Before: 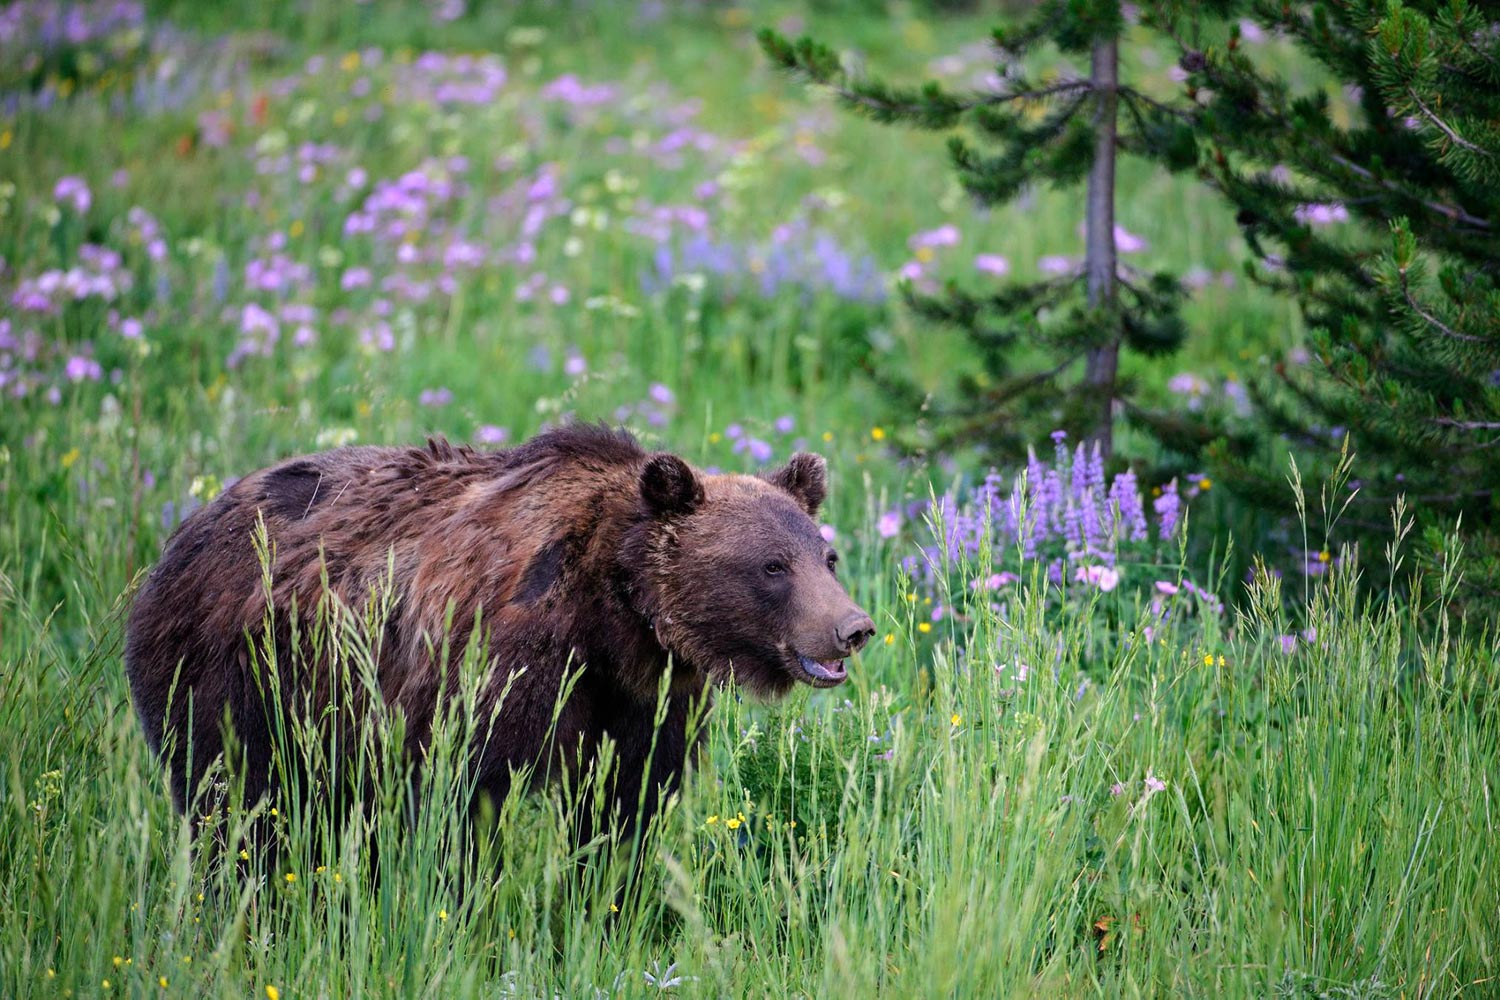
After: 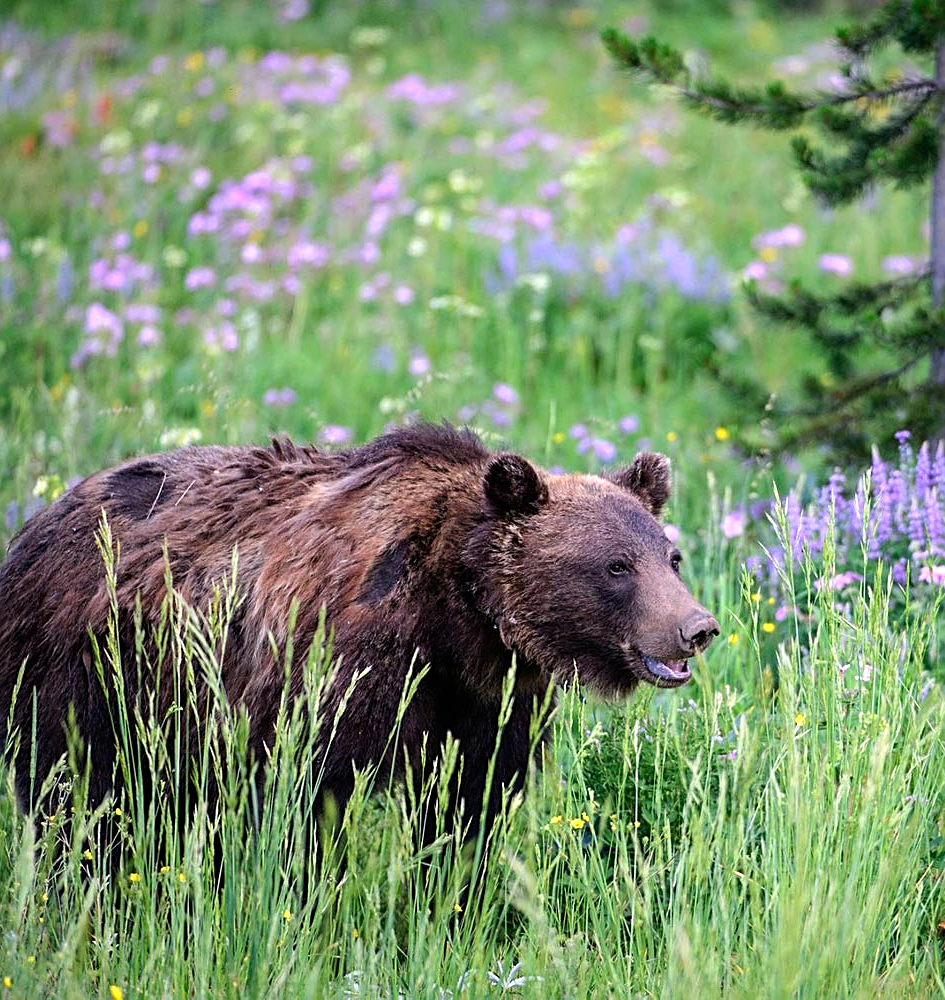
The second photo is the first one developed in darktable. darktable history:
crop: left 10.424%, right 26.559%
sharpen: on, module defaults
tone equalizer: -8 EV -0.392 EV, -7 EV -0.418 EV, -6 EV -0.352 EV, -5 EV -0.222 EV, -3 EV 0.226 EV, -2 EV 0.312 EV, -1 EV 0.374 EV, +0 EV 0.416 EV
